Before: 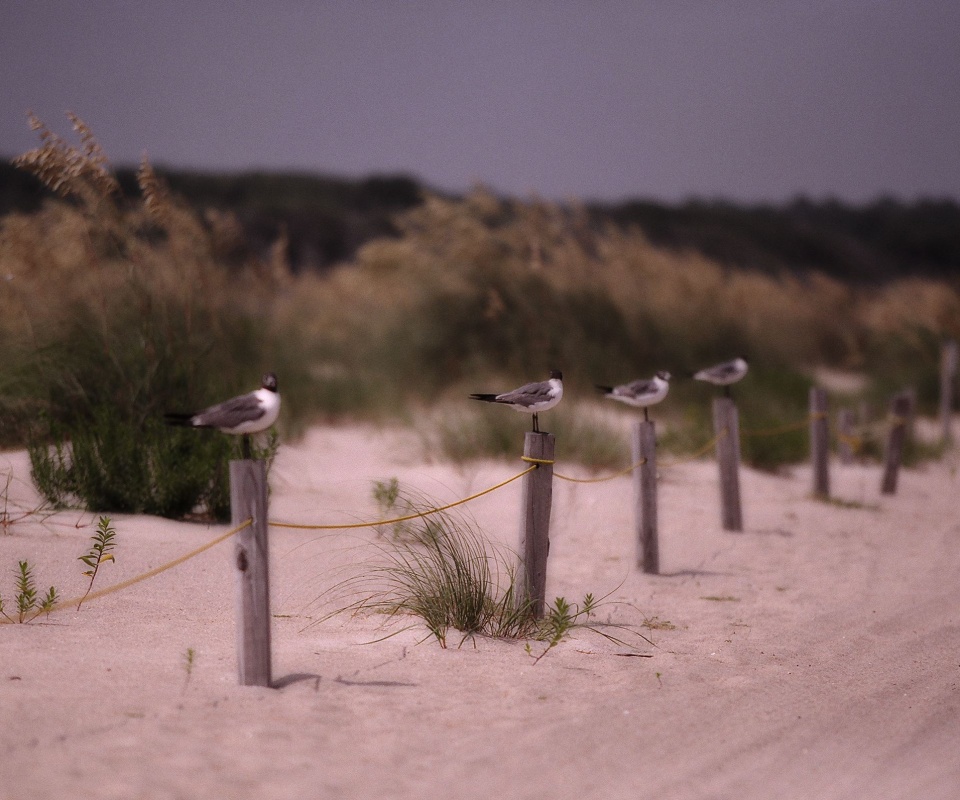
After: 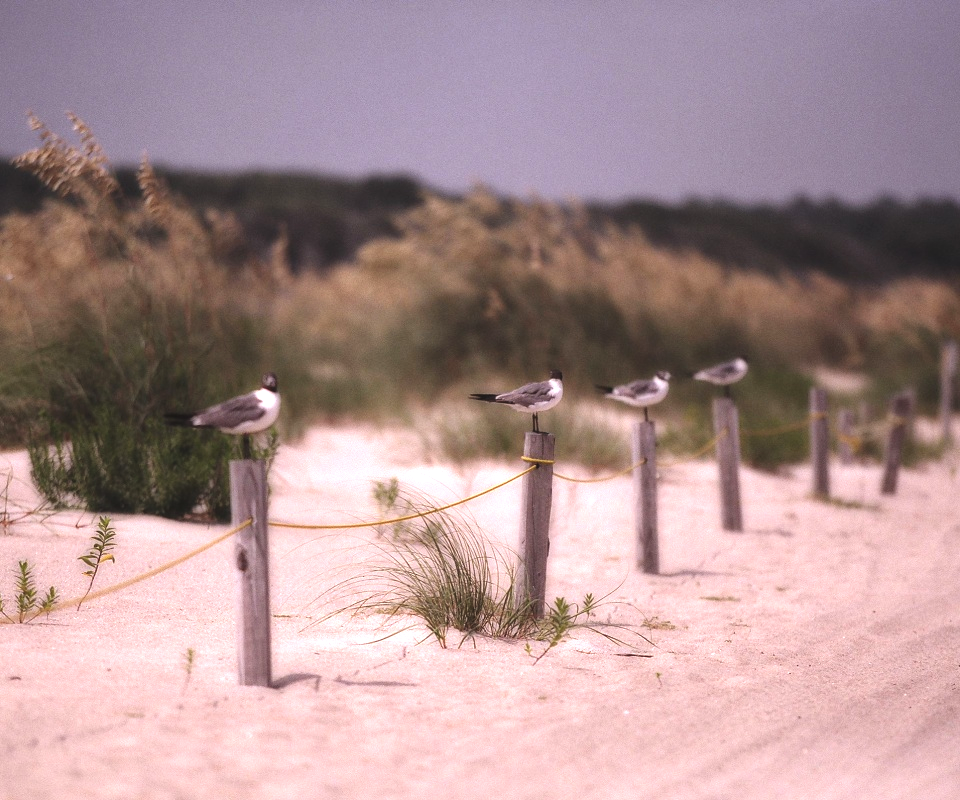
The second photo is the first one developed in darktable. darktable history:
exposure: black level correction -0.005, exposure 1.002 EV, compensate highlight preservation false
local contrast: highlights 100%, shadows 100%, detail 120%, midtone range 0.2
